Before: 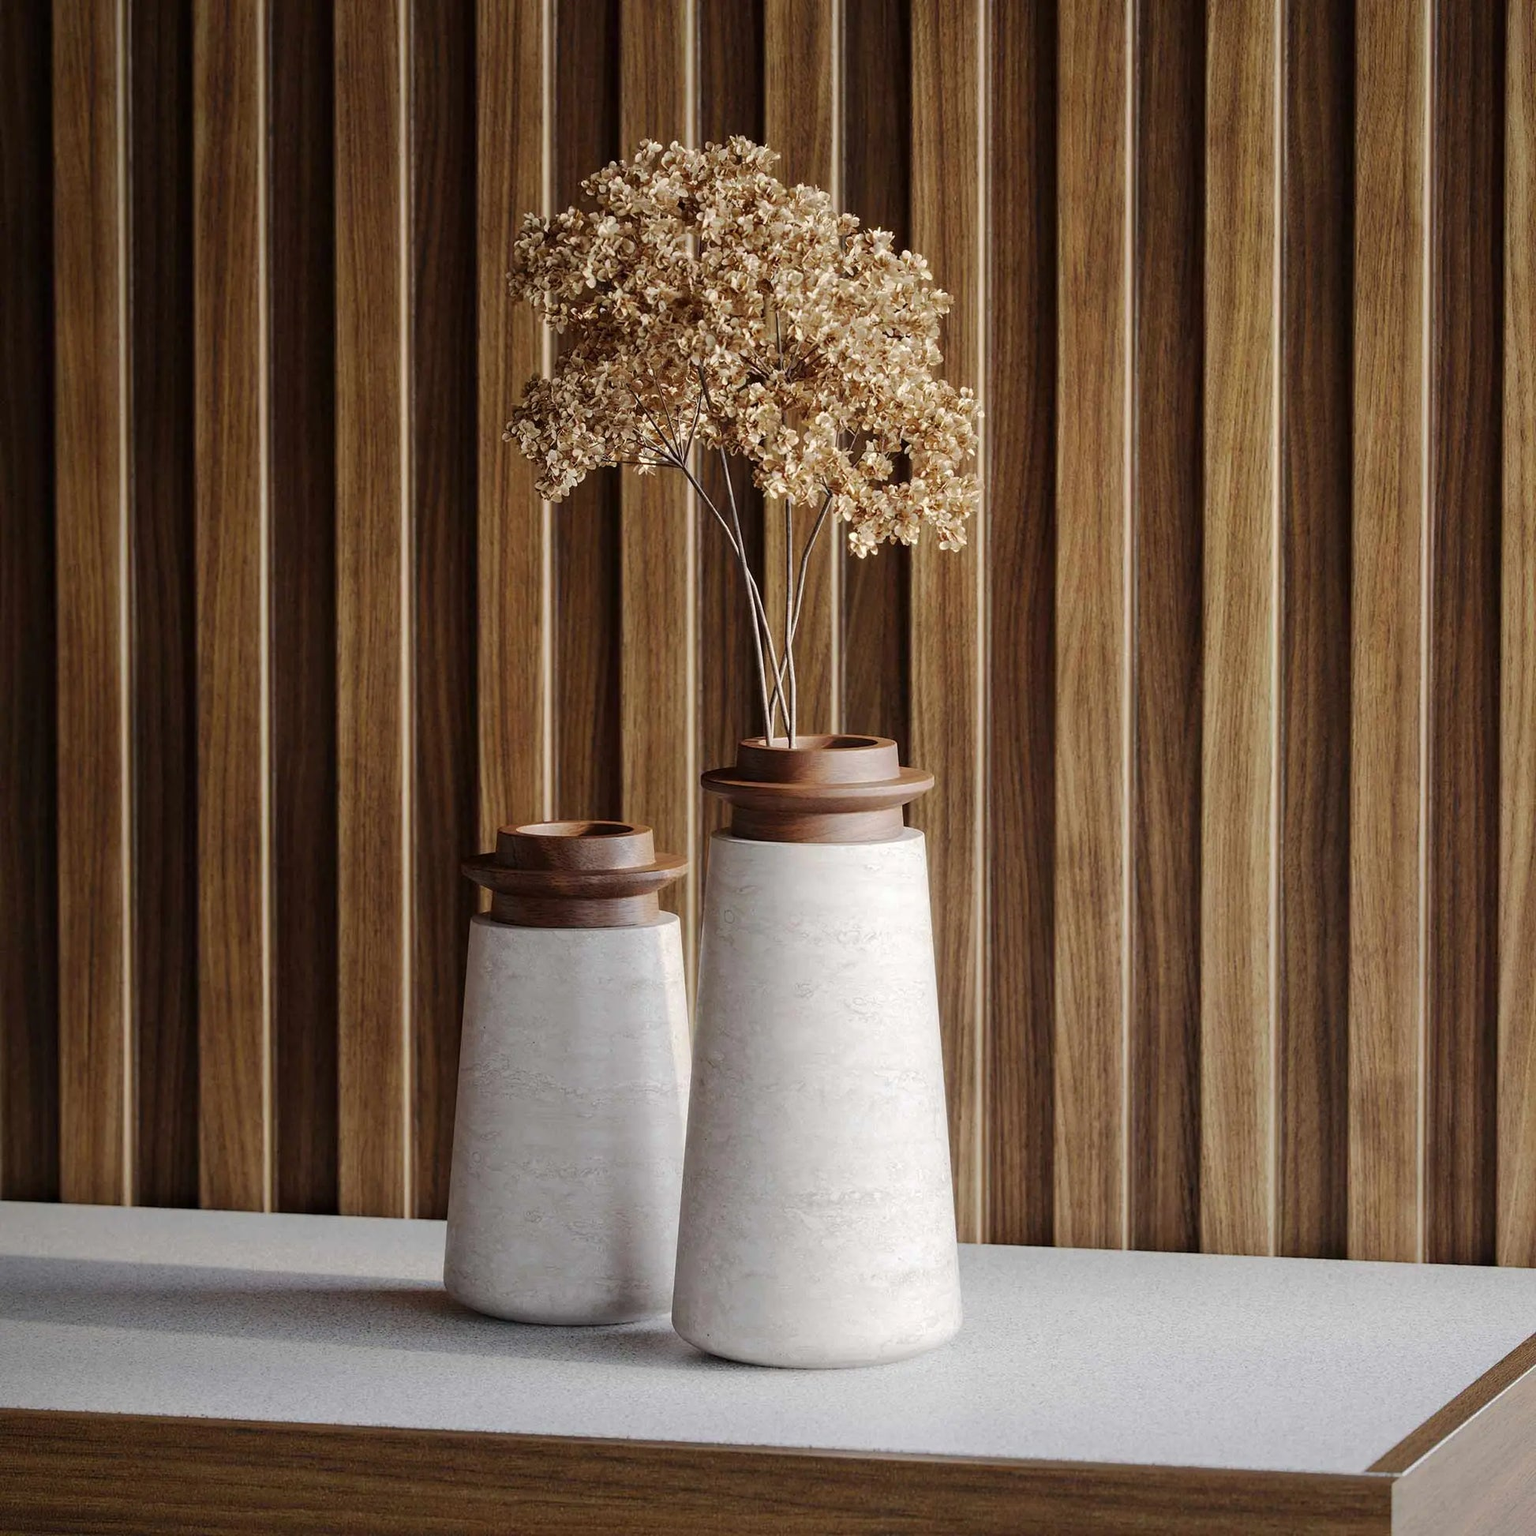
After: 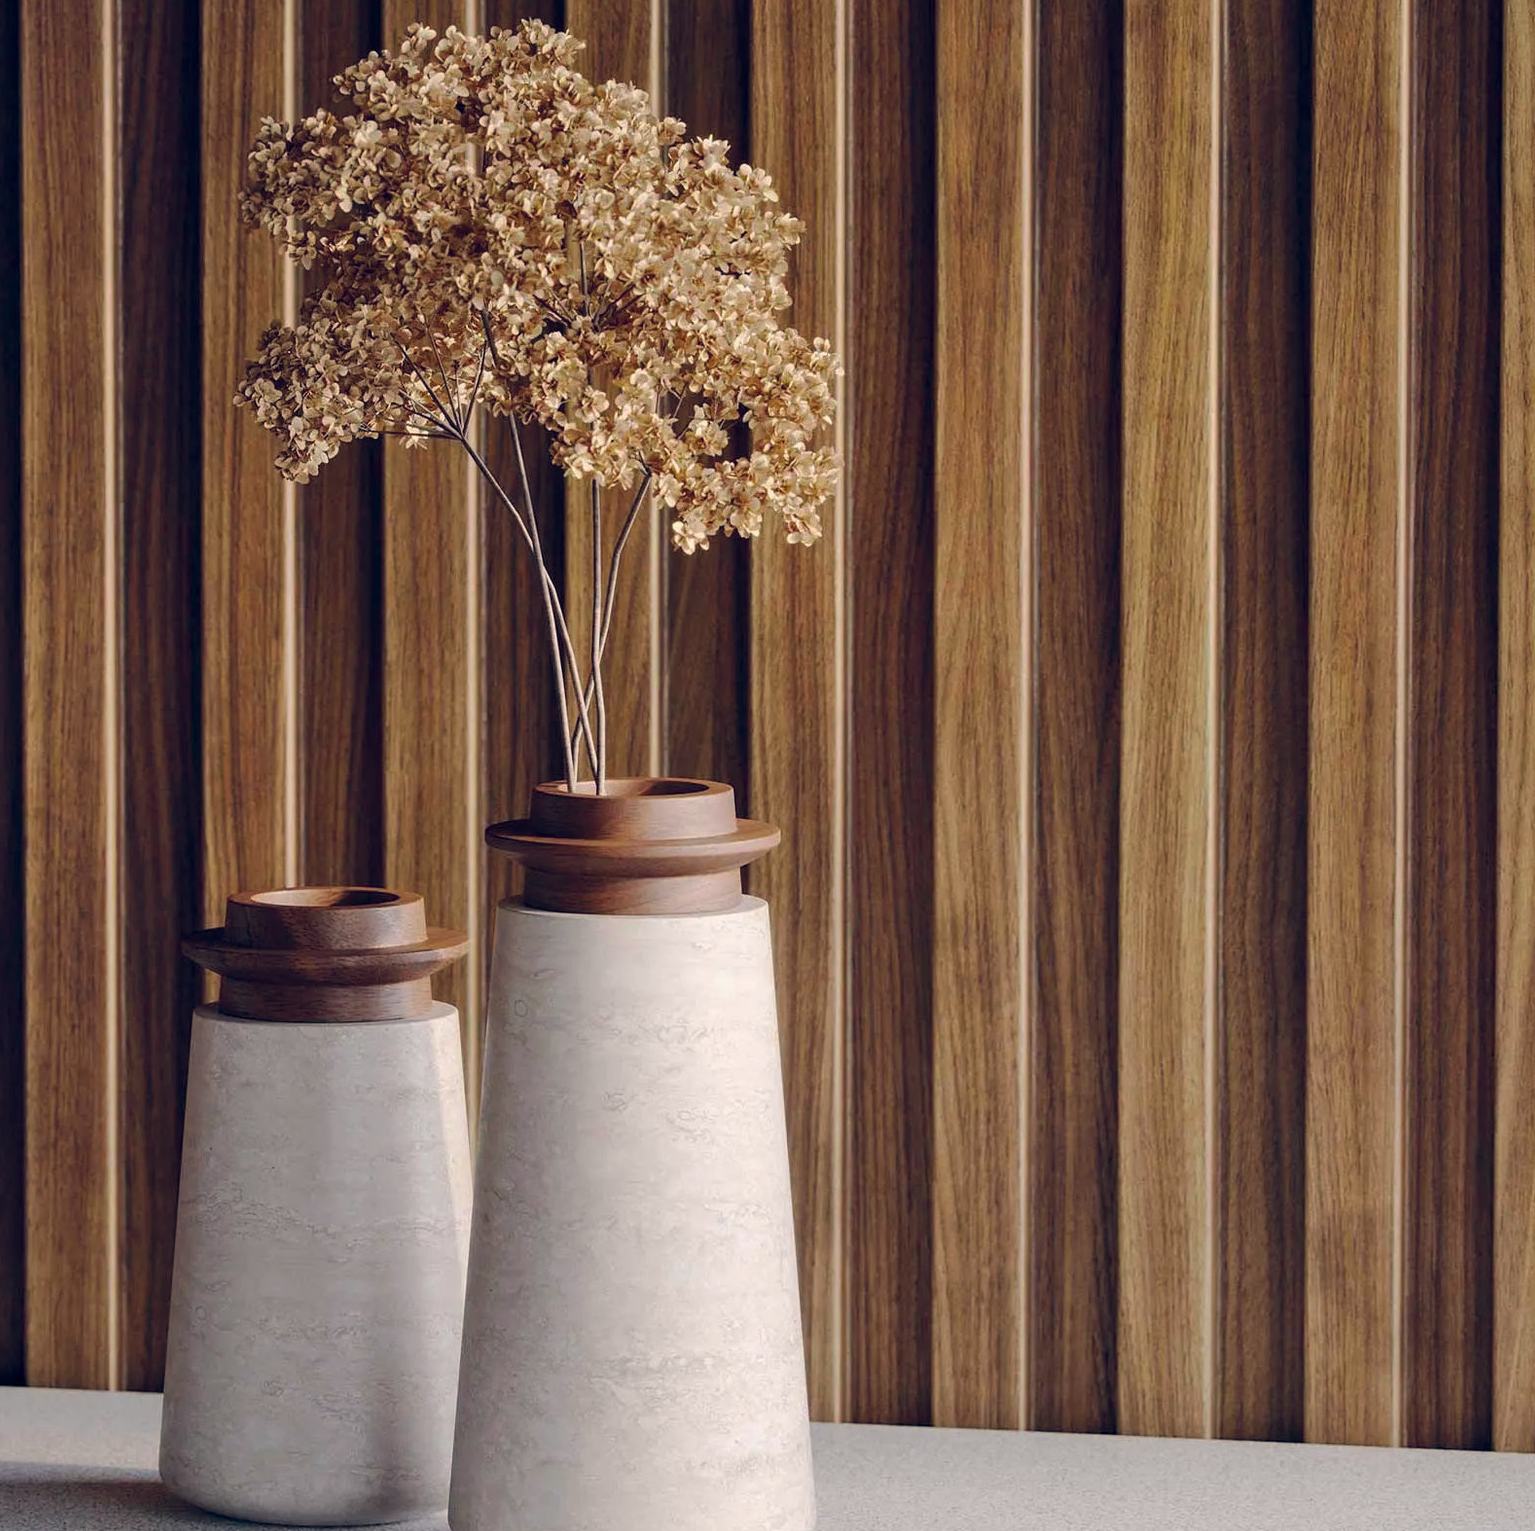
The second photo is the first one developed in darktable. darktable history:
crop and rotate: left 20.74%, top 7.912%, right 0.375%, bottom 13.378%
color balance rgb: shadows lift › hue 87.51°, highlights gain › chroma 1.35%, highlights gain › hue 55.1°, global offset › chroma 0.13%, global offset › hue 253.66°, perceptual saturation grading › global saturation 16.38%
exposure: exposure -0.116 EV, compensate exposure bias true, compensate highlight preservation false
shadows and highlights: shadows 37.27, highlights -28.18, soften with gaussian
